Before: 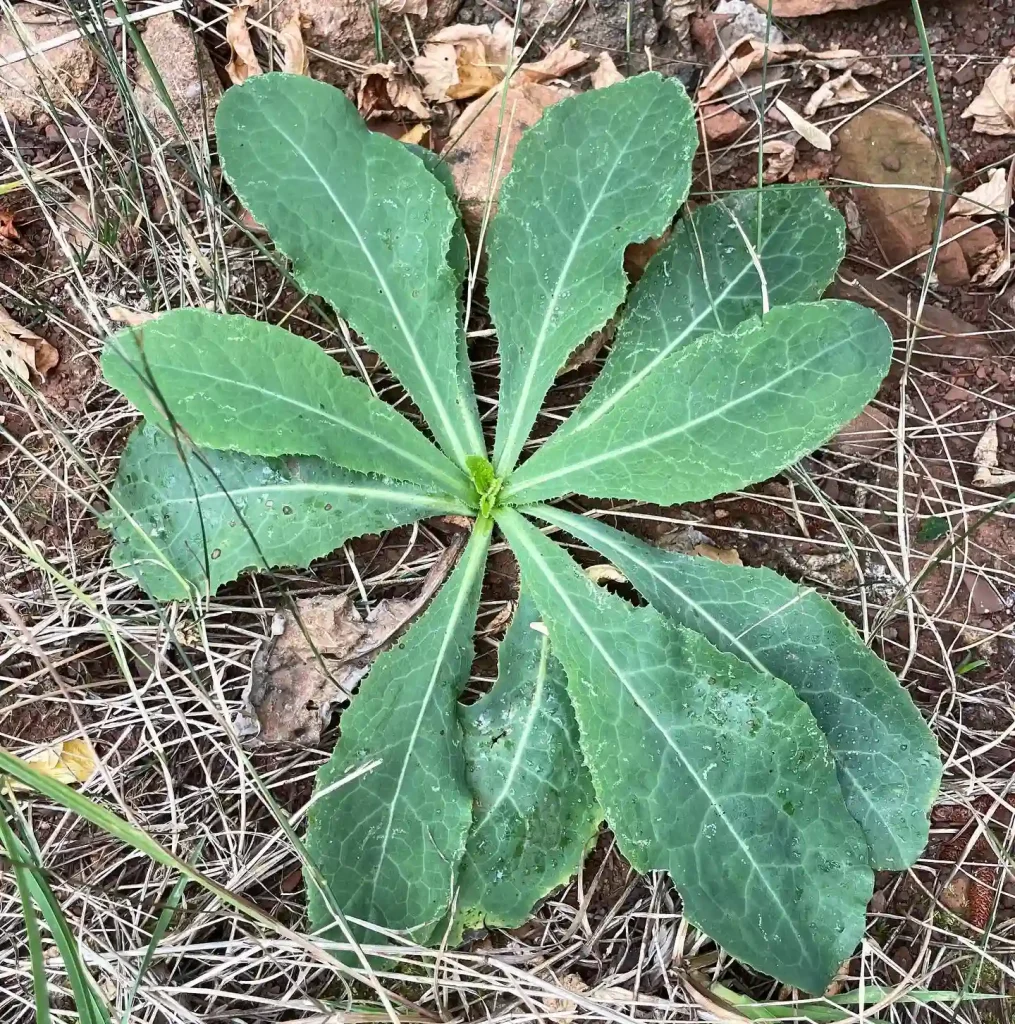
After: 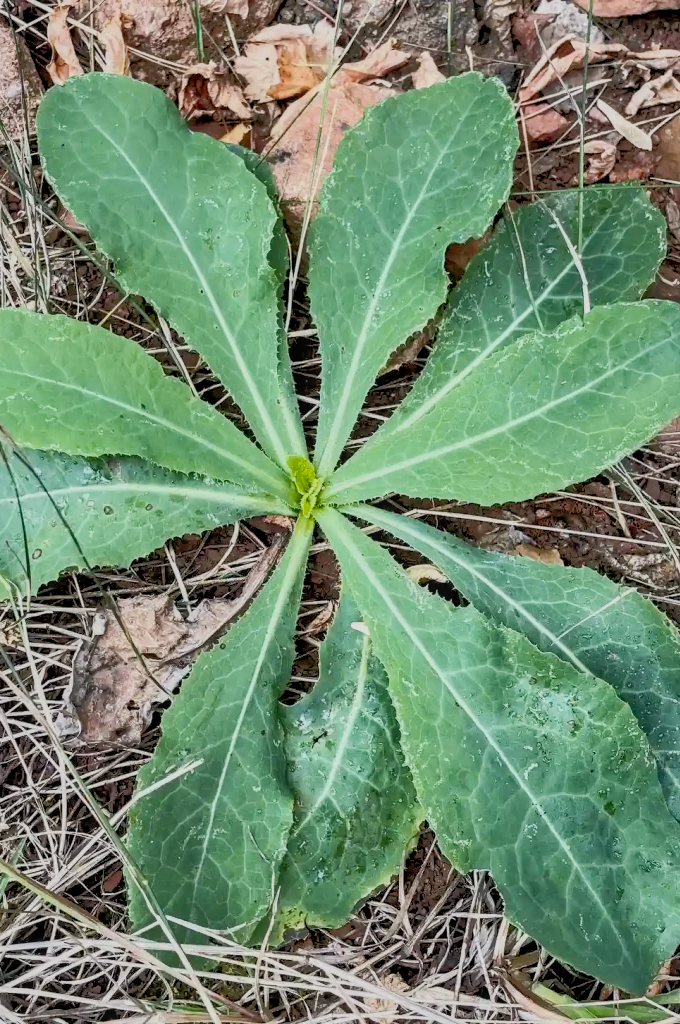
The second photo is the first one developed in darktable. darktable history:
local contrast: on, module defaults
tone equalizer: -8 EV -0.518 EV, -7 EV -0.287 EV, -6 EV -0.091 EV, -5 EV 0.452 EV, -4 EV 0.961 EV, -3 EV 0.791 EV, -2 EV -0.008 EV, -1 EV 0.132 EV, +0 EV -0.027 EV
color zones: curves: ch1 [(0.235, 0.558) (0.75, 0.5)]; ch2 [(0.25, 0.462) (0.749, 0.457)]
crop and rotate: left 17.724%, right 15.249%
exposure: black level correction 0.002, exposure -0.1 EV, compensate highlight preservation false
filmic rgb: black relative exposure -7.65 EV, white relative exposure 4.56 EV, hardness 3.61, contrast 1.05
